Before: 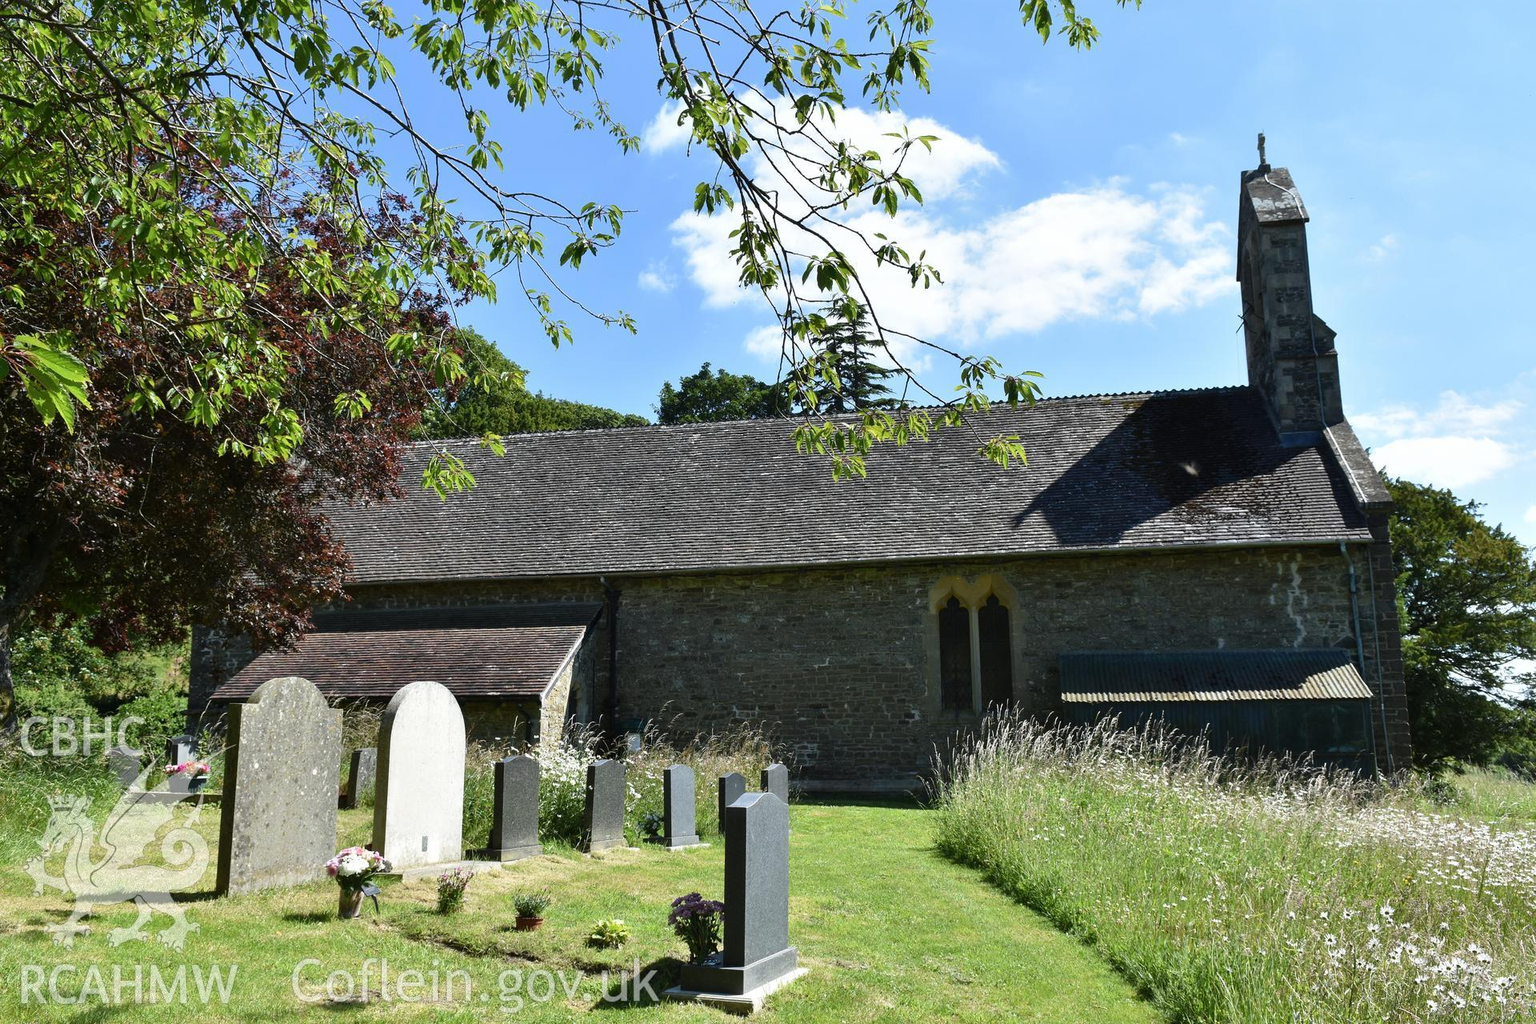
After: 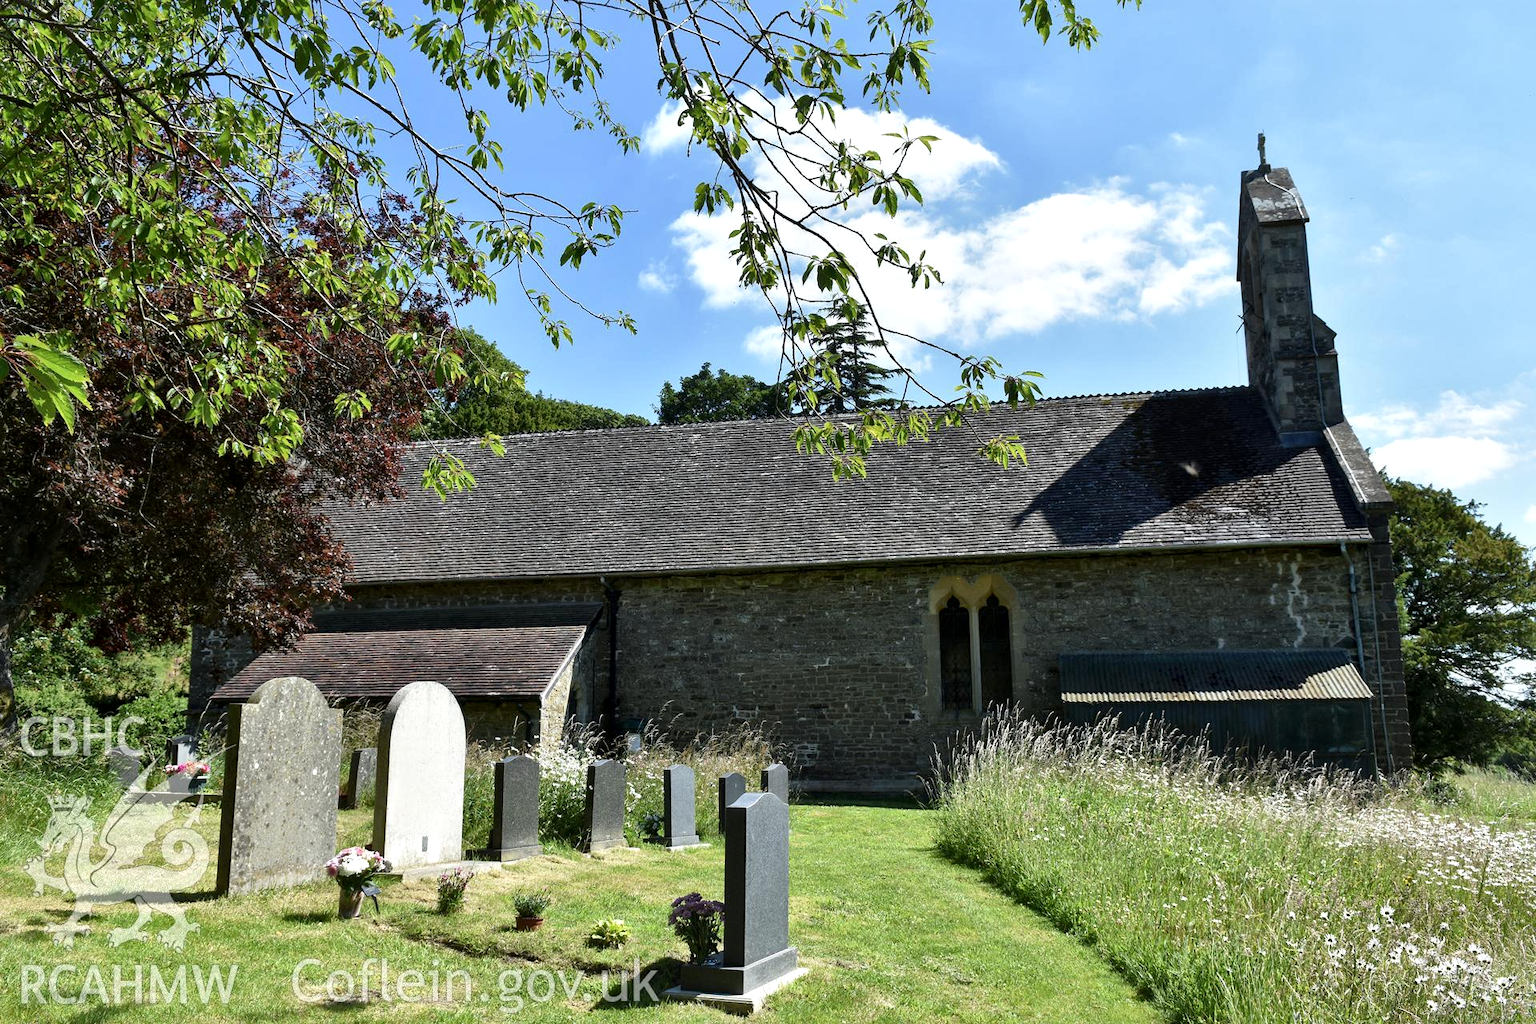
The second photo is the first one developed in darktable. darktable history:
local contrast: mode bilateral grid, contrast 19, coarseness 50, detail 150%, midtone range 0.2
